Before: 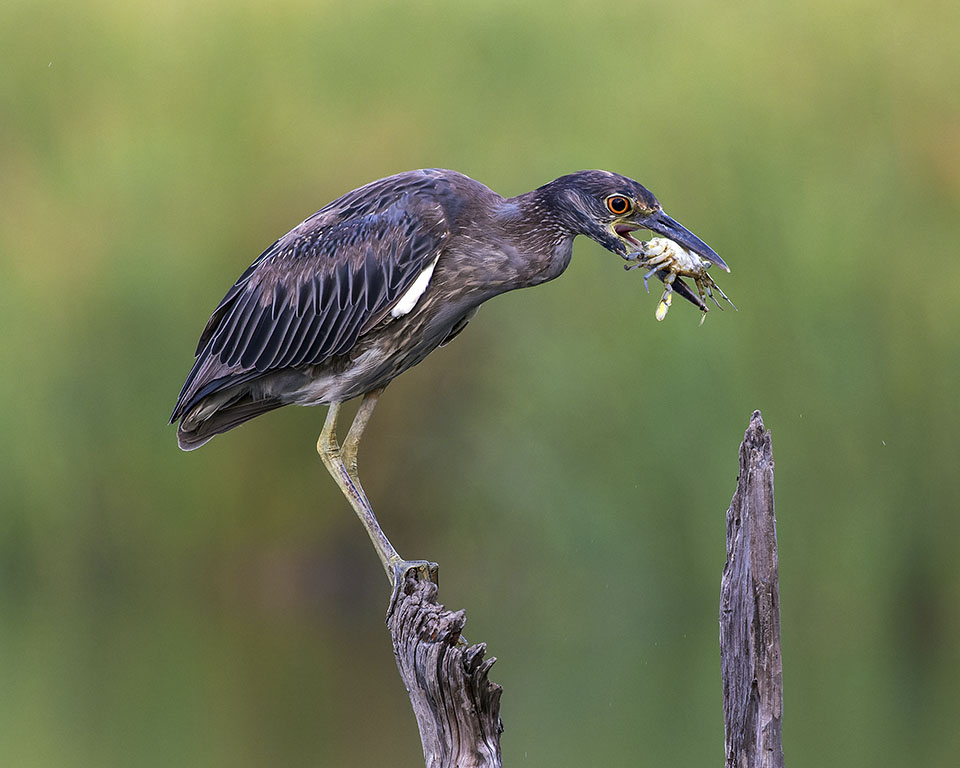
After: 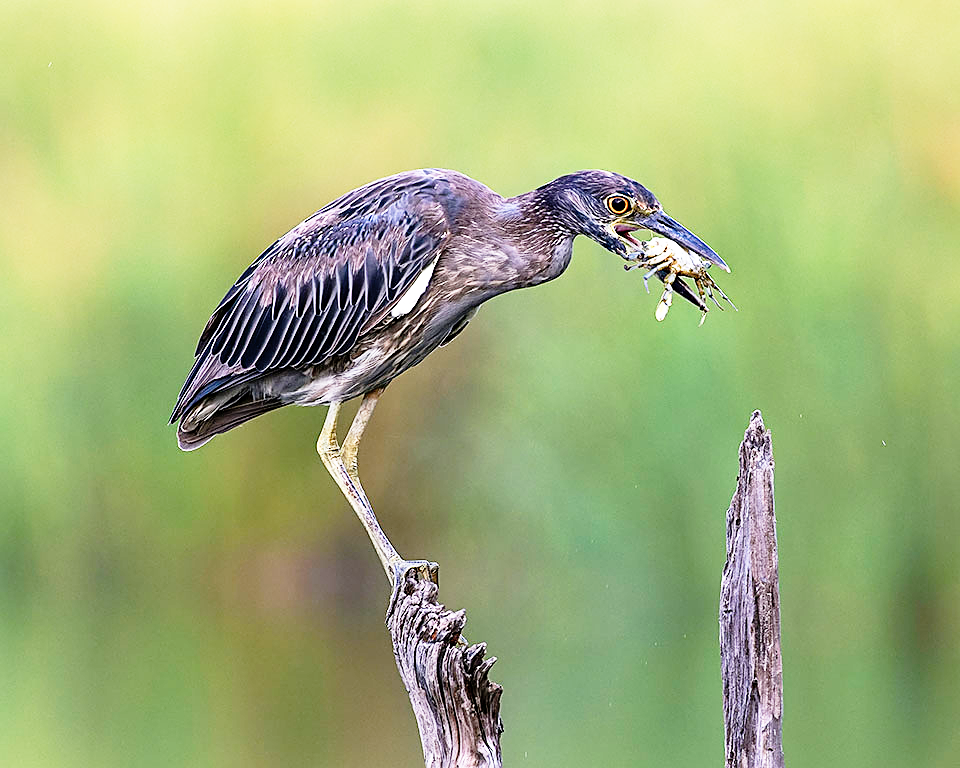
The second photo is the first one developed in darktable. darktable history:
contrast brightness saturation: saturation -0.057
sharpen: on, module defaults
base curve: curves: ch0 [(0, 0) (0.012, 0.01) (0.073, 0.168) (0.31, 0.711) (0.645, 0.957) (1, 1)], preserve colors none
